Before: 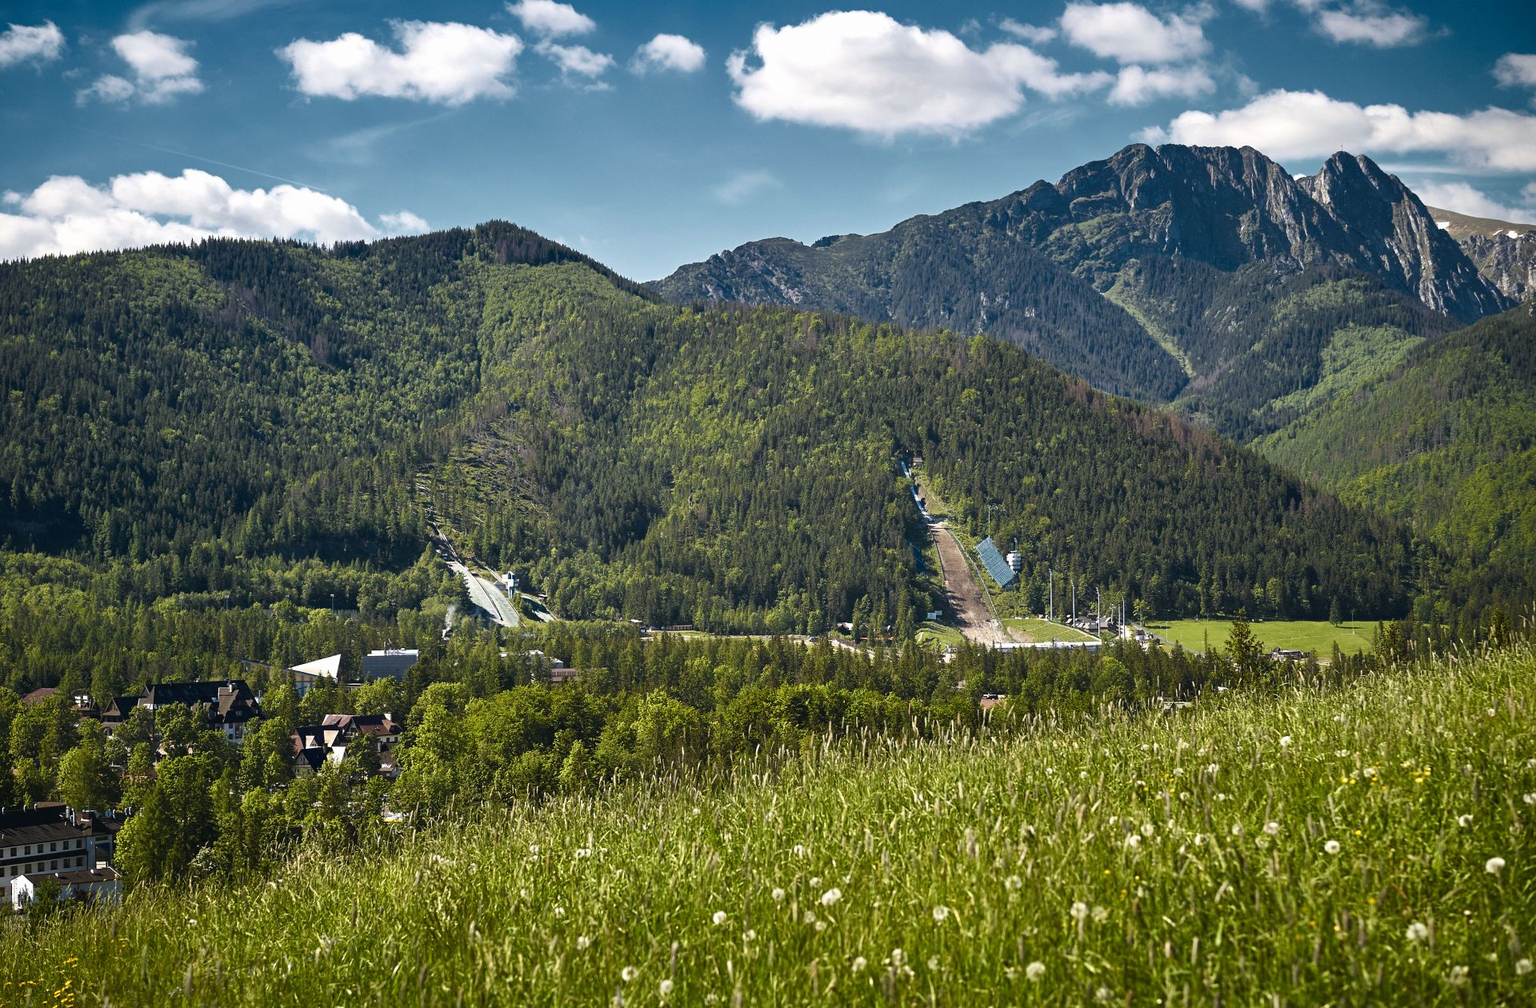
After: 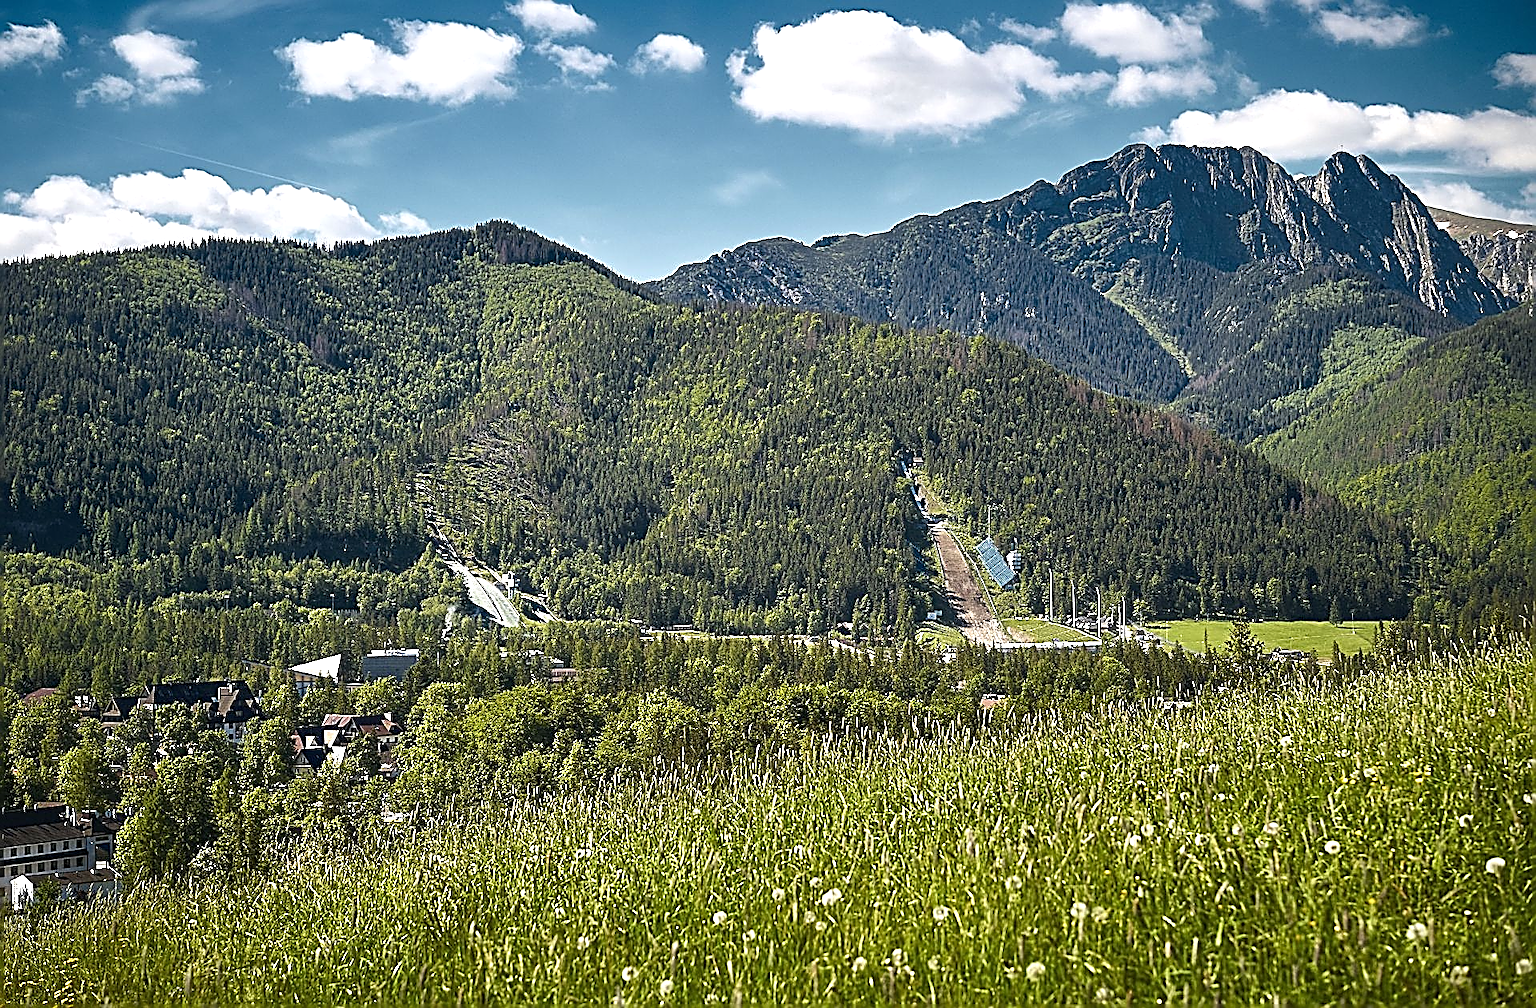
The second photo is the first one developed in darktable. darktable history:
sharpen: amount 1.997
exposure: exposure 0.3 EV, compensate exposure bias true, compensate highlight preservation false
